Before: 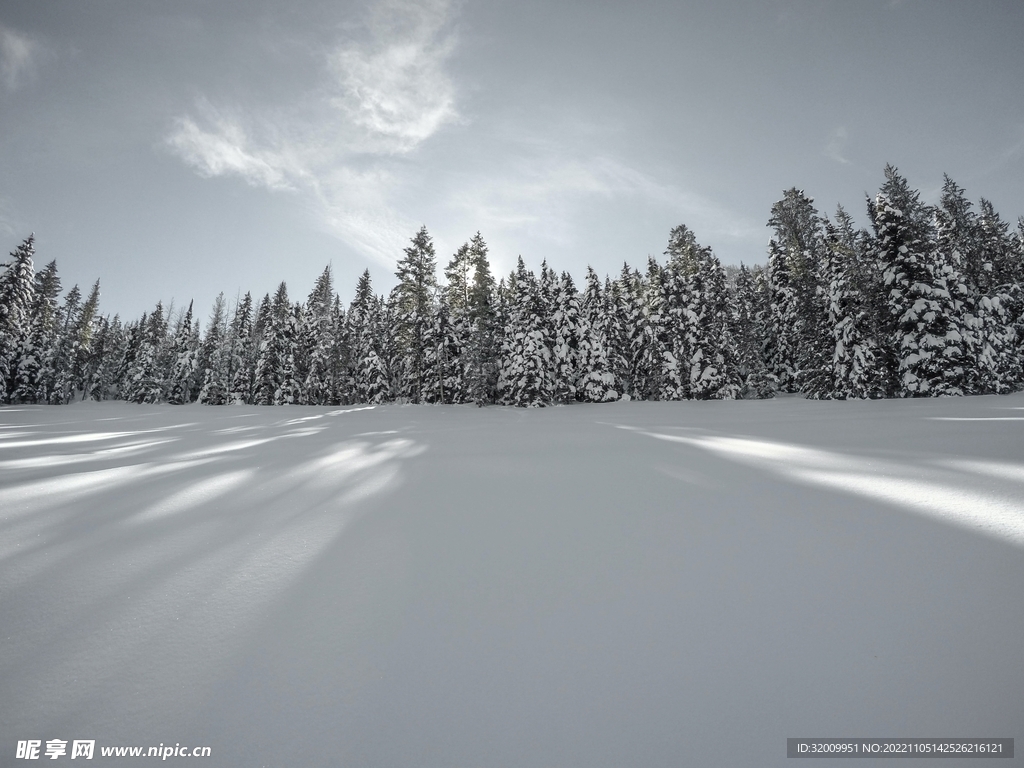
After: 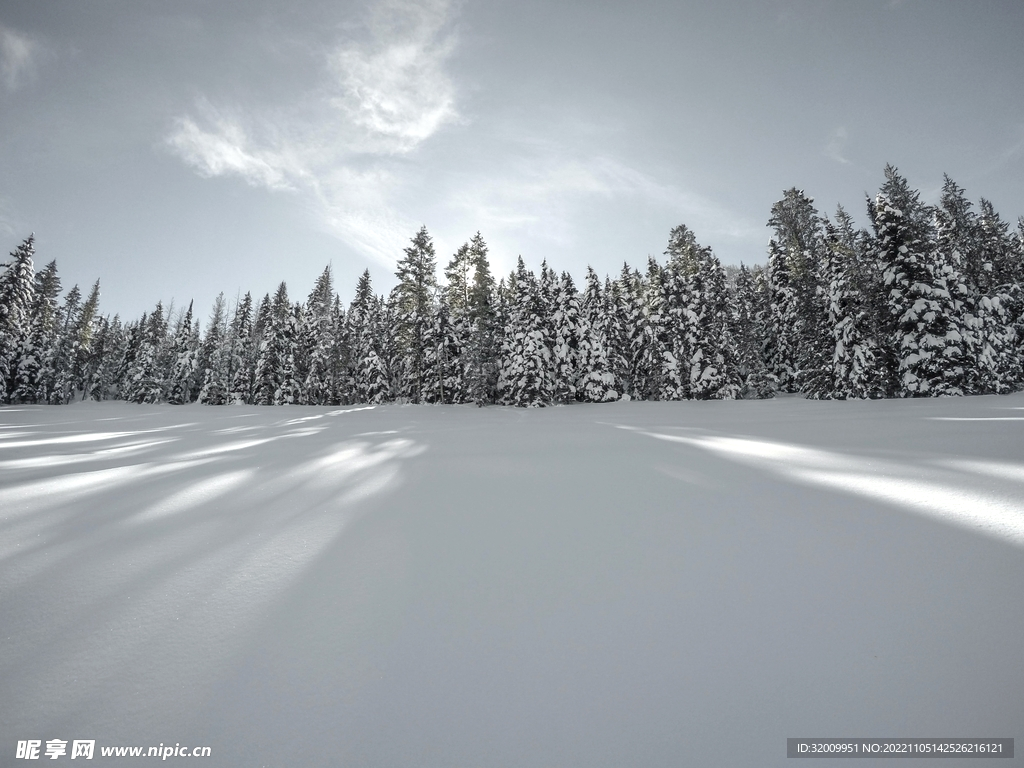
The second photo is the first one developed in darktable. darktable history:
exposure: exposure 0.189 EV, compensate exposure bias true, compensate highlight preservation false
